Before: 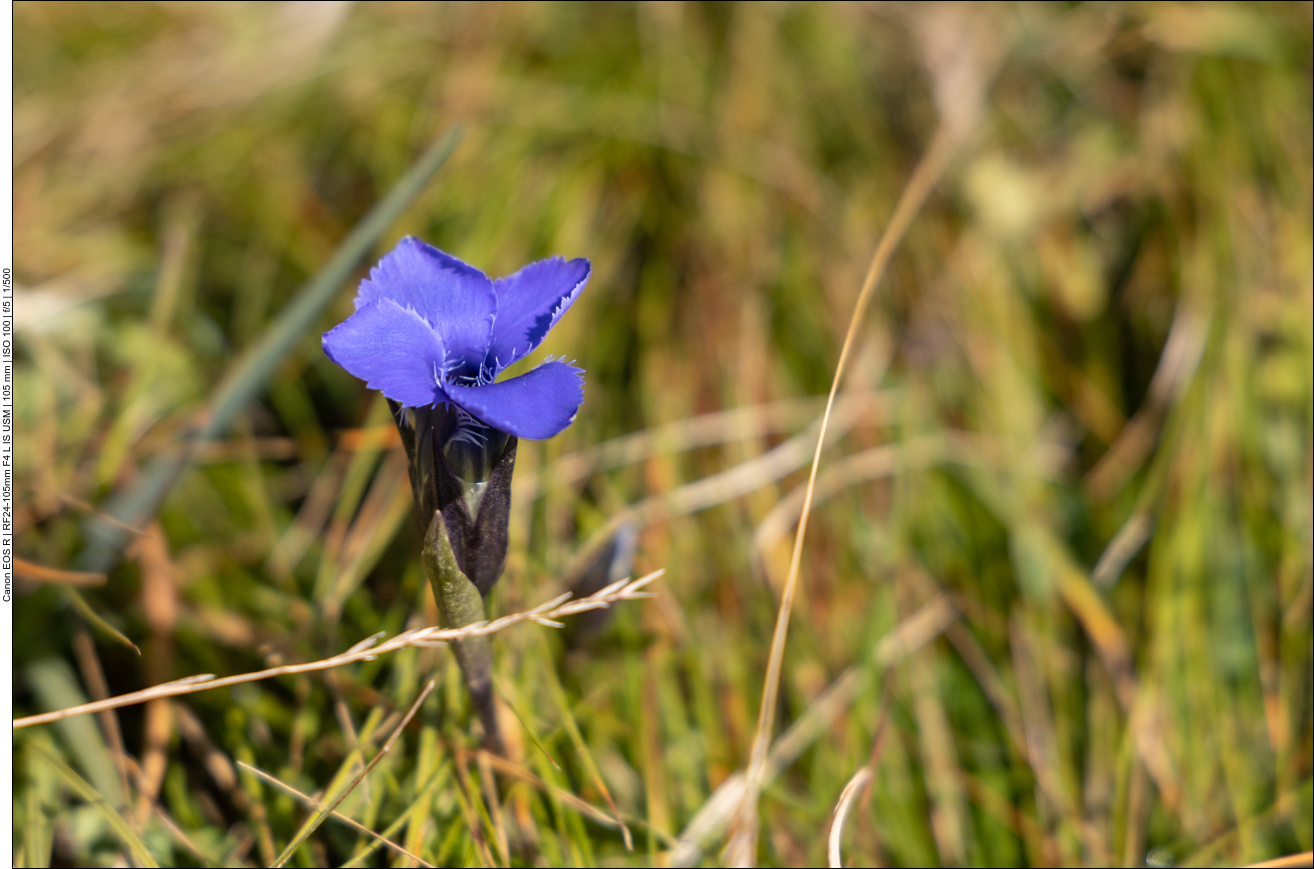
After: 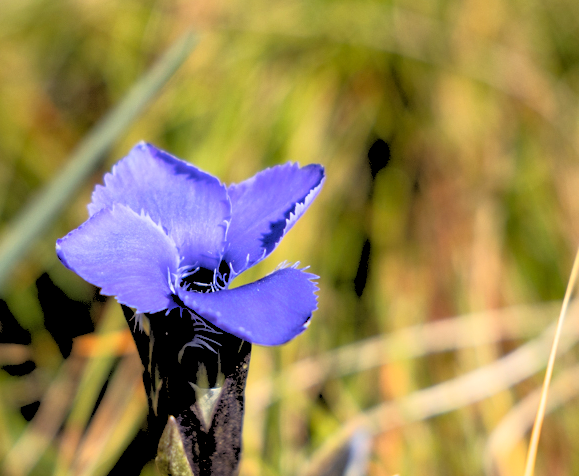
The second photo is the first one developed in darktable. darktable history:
crop: left 20.248%, top 10.86%, right 35.675%, bottom 34.321%
rgb levels: levels [[0.027, 0.429, 0.996], [0, 0.5, 1], [0, 0.5, 1]]
base curve: curves: ch0 [(0, 0) (0.257, 0.25) (0.482, 0.586) (0.757, 0.871) (1, 1)]
